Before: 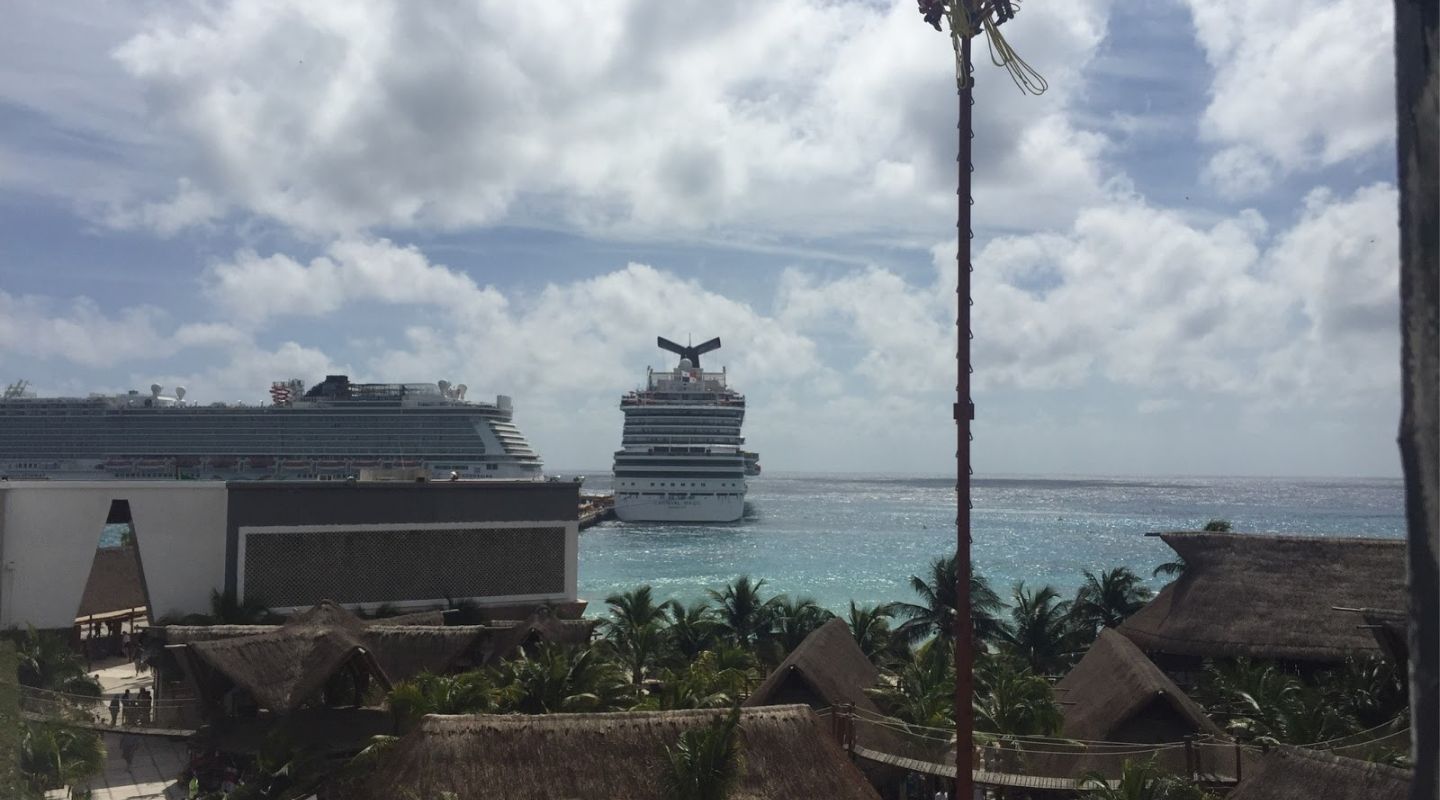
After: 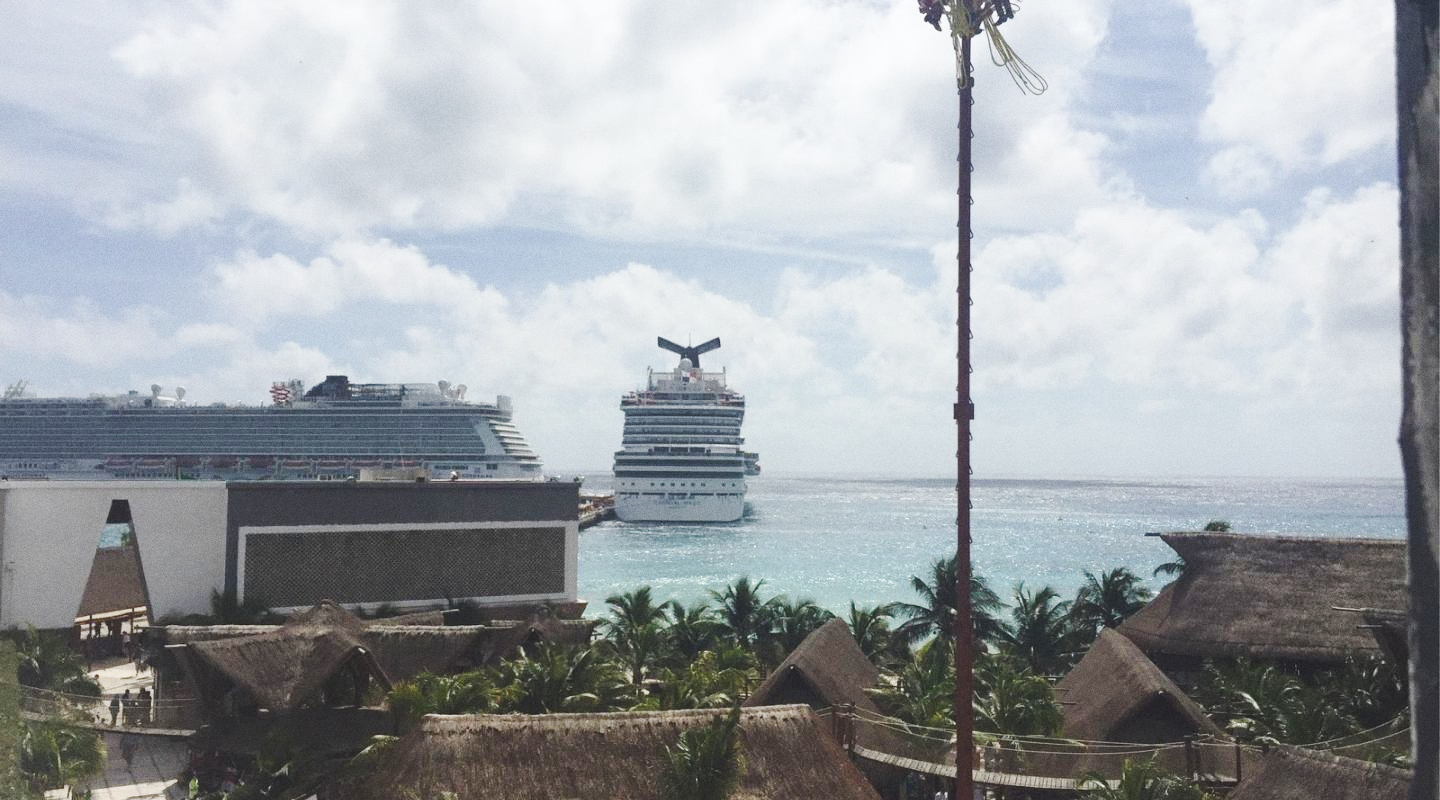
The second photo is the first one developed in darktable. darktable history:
base curve: curves: ch0 [(0, 0.007) (0.028, 0.063) (0.121, 0.311) (0.46, 0.743) (0.859, 0.957) (1, 1)], preserve colors none
grain: coarseness 0.09 ISO
tone equalizer: on, module defaults
